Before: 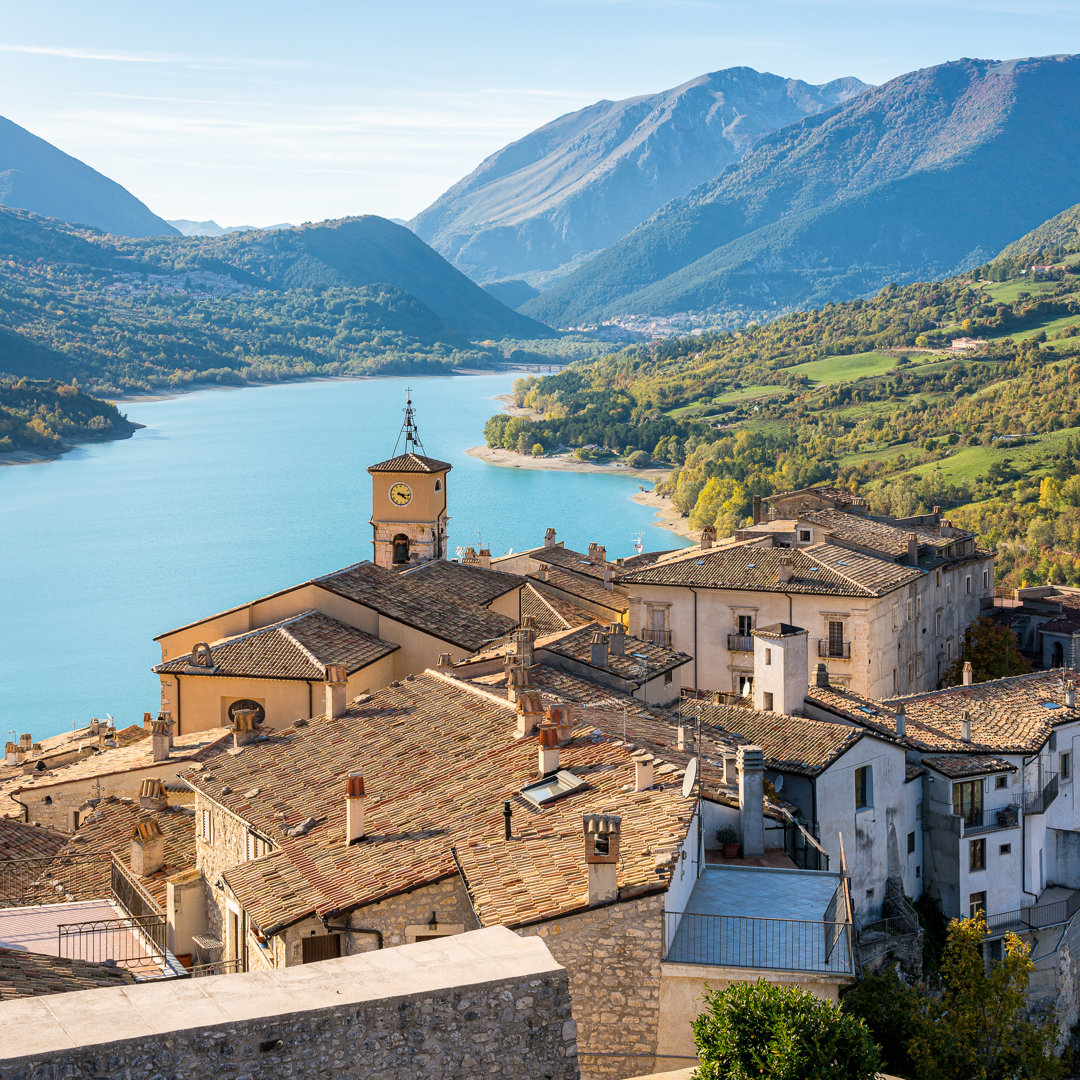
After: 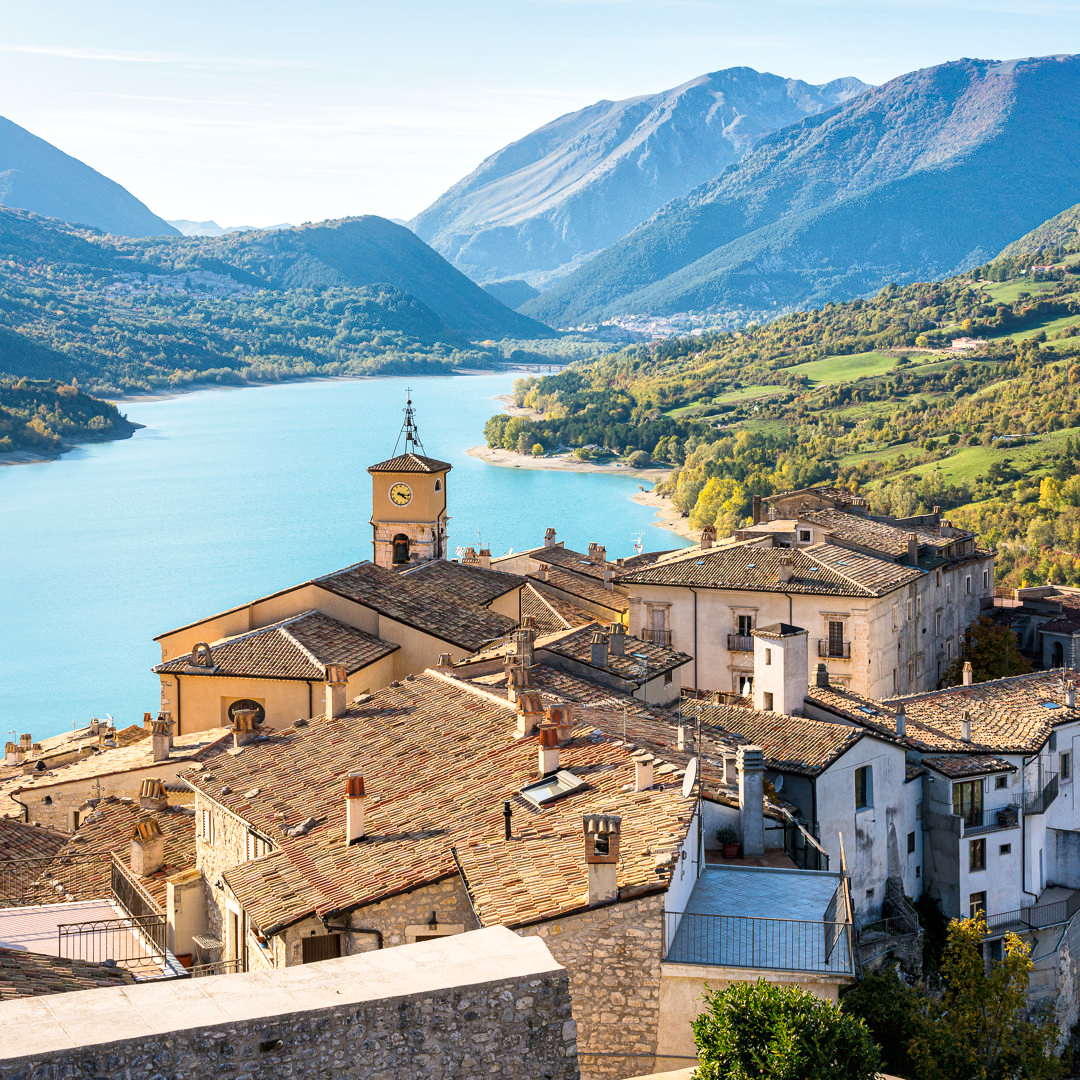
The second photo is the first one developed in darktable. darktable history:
tone curve: curves: ch0 [(0, 0) (0.003, 0.019) (0.011, 0.022) (0.025, 0.03) (0.044, 0.049) (0.069, 0.08) (0.1, 0.111) (0.136, 0.144) (0.177, 0.189) (0.224, 0.23) (0.277, 0.285) (0.335, 0.356) (0.399, 0.428) (0.468, 0.511) (0.543, 0.597) (0.623, 0.682) (0.709, 0.773) (0.801, 0.865) (0.898, 0.945) (1, 1)], preserve colors none
local contrast: mode bilateral grid, contrast 20, coarseness 50, detail 119%, midtone range 0.2
